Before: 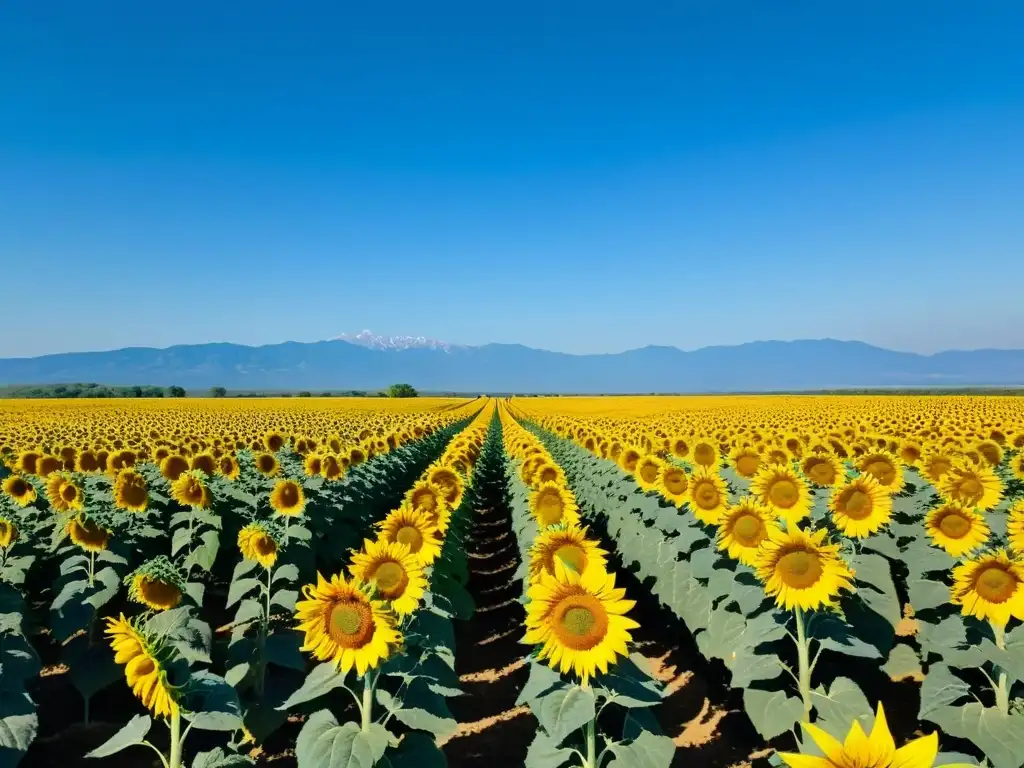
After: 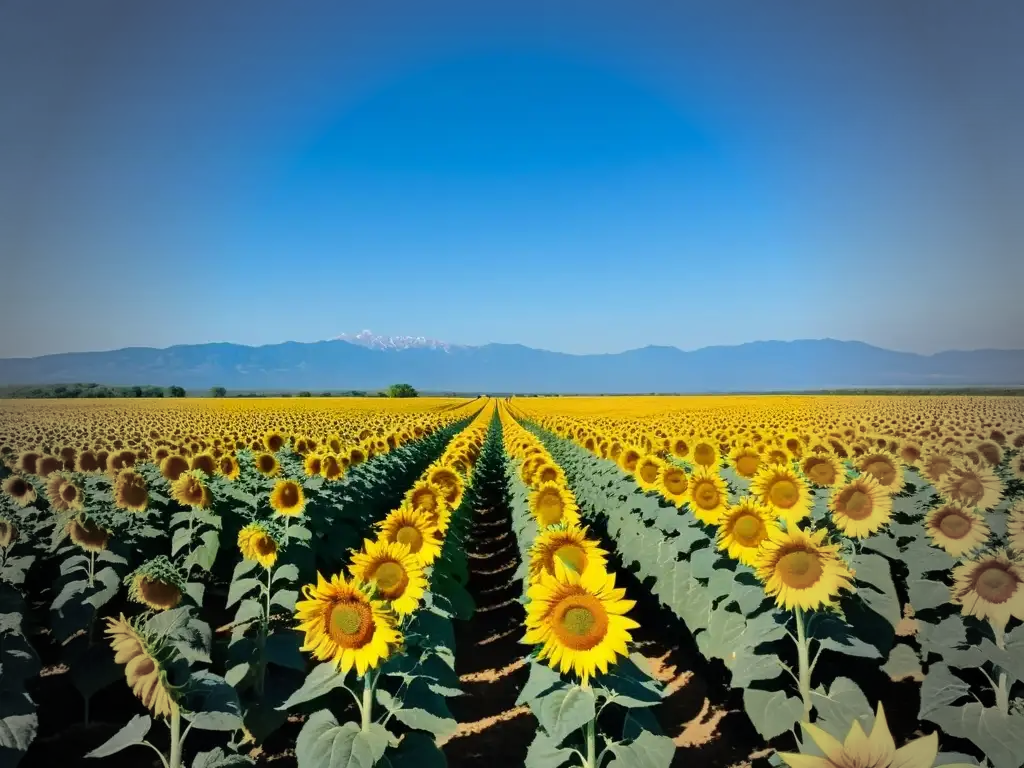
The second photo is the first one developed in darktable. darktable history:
vignetting: fall-off start 63.64%, width/height ratio 0.878
